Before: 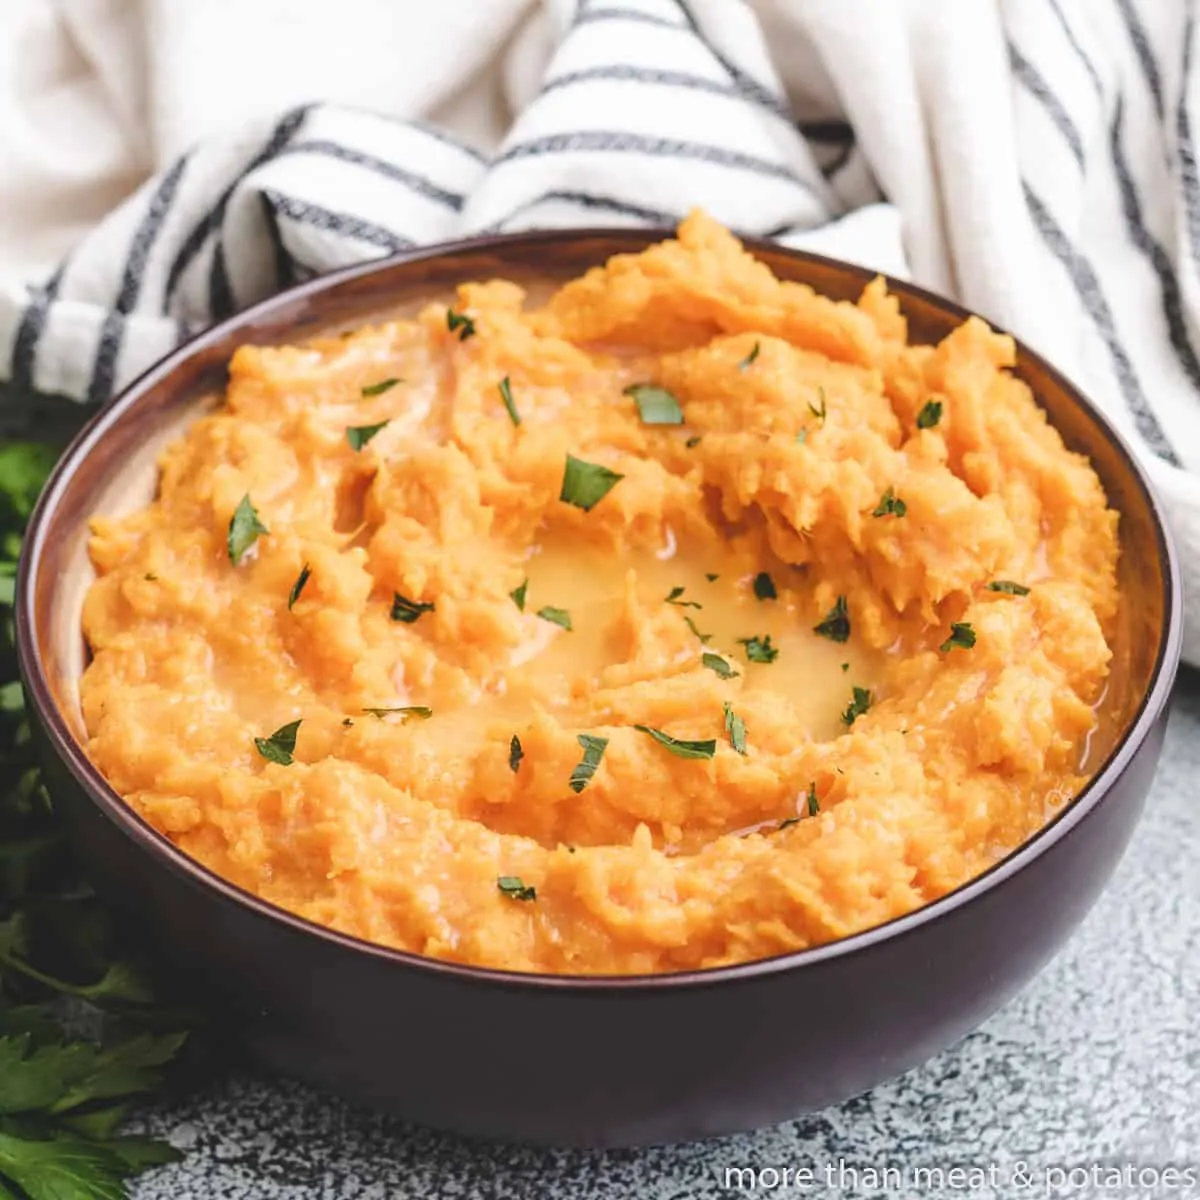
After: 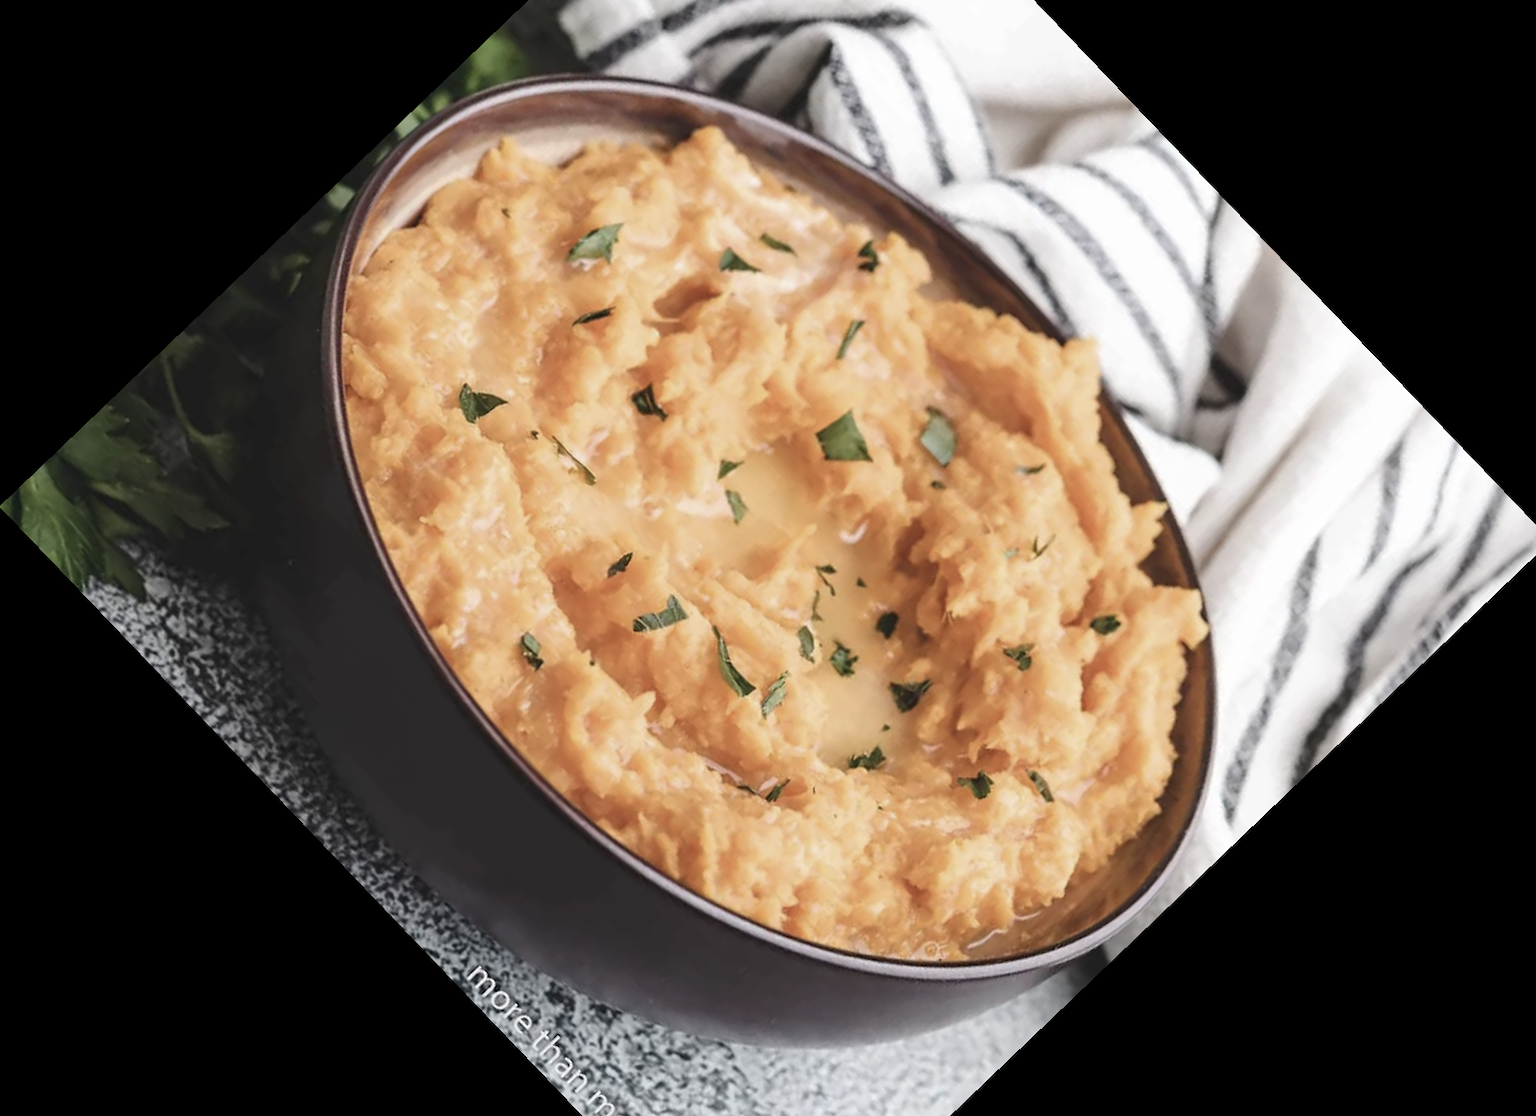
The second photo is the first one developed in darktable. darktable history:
contrast brightness saturation: contrast 0.1, saturation -0.36
crop and rotate: angle -46.26°, top 16.234%, right 0.912%, bottom 11.704%
tone curve: curves: ch0 [(0, 0) (0.915, 0.89) (1, 1)]
